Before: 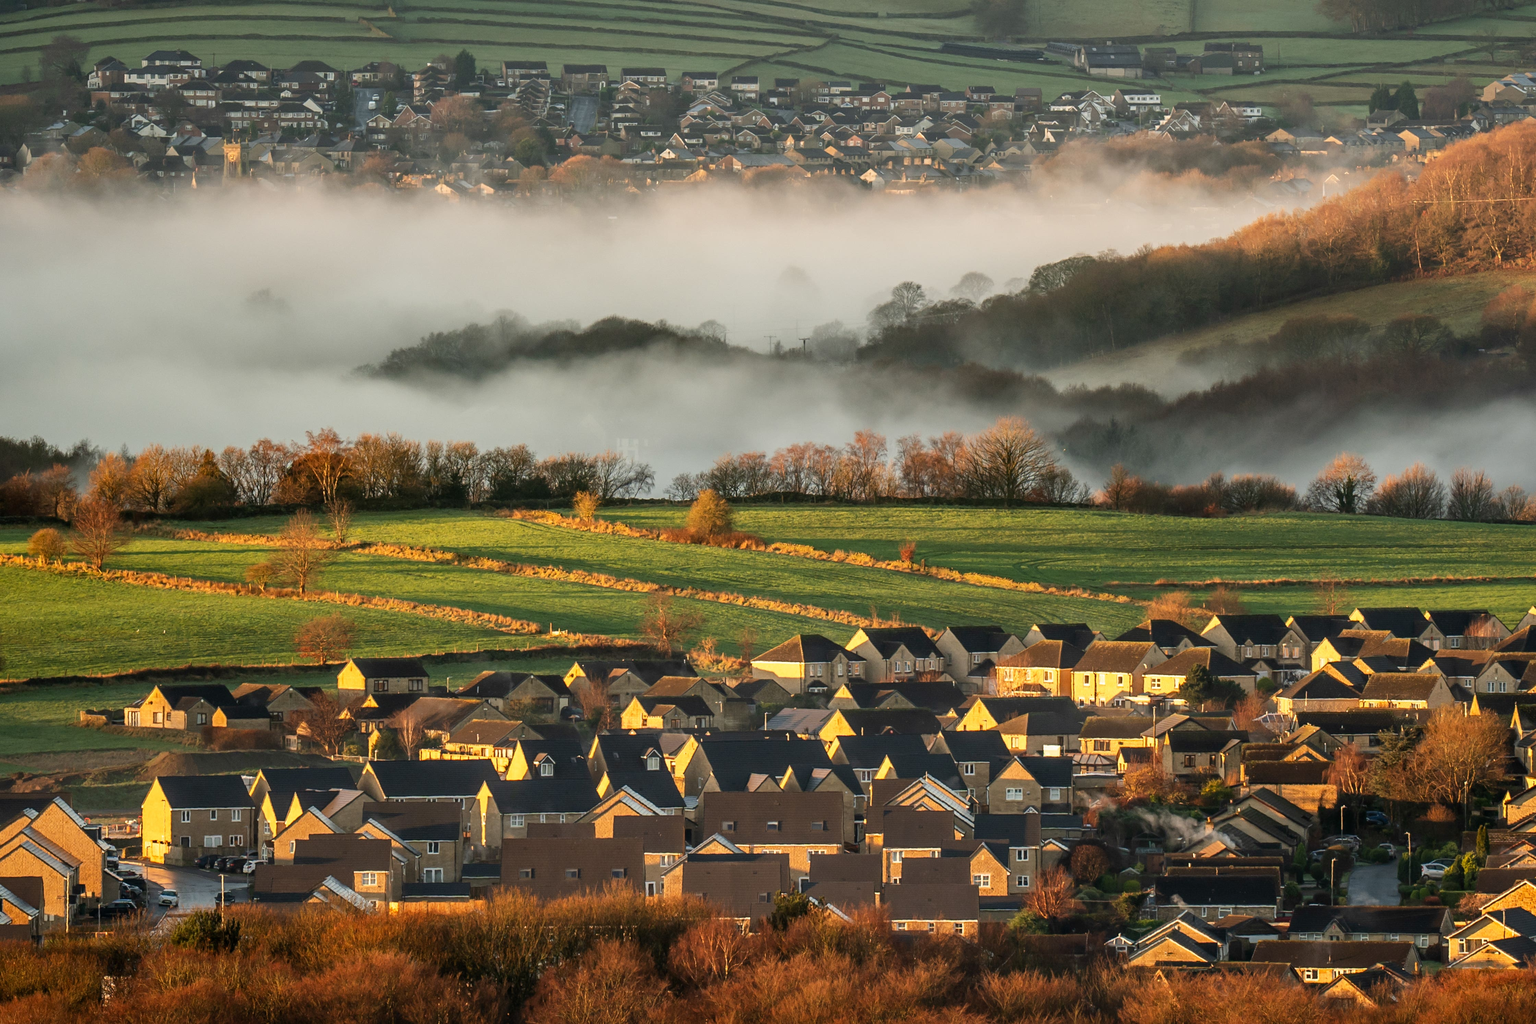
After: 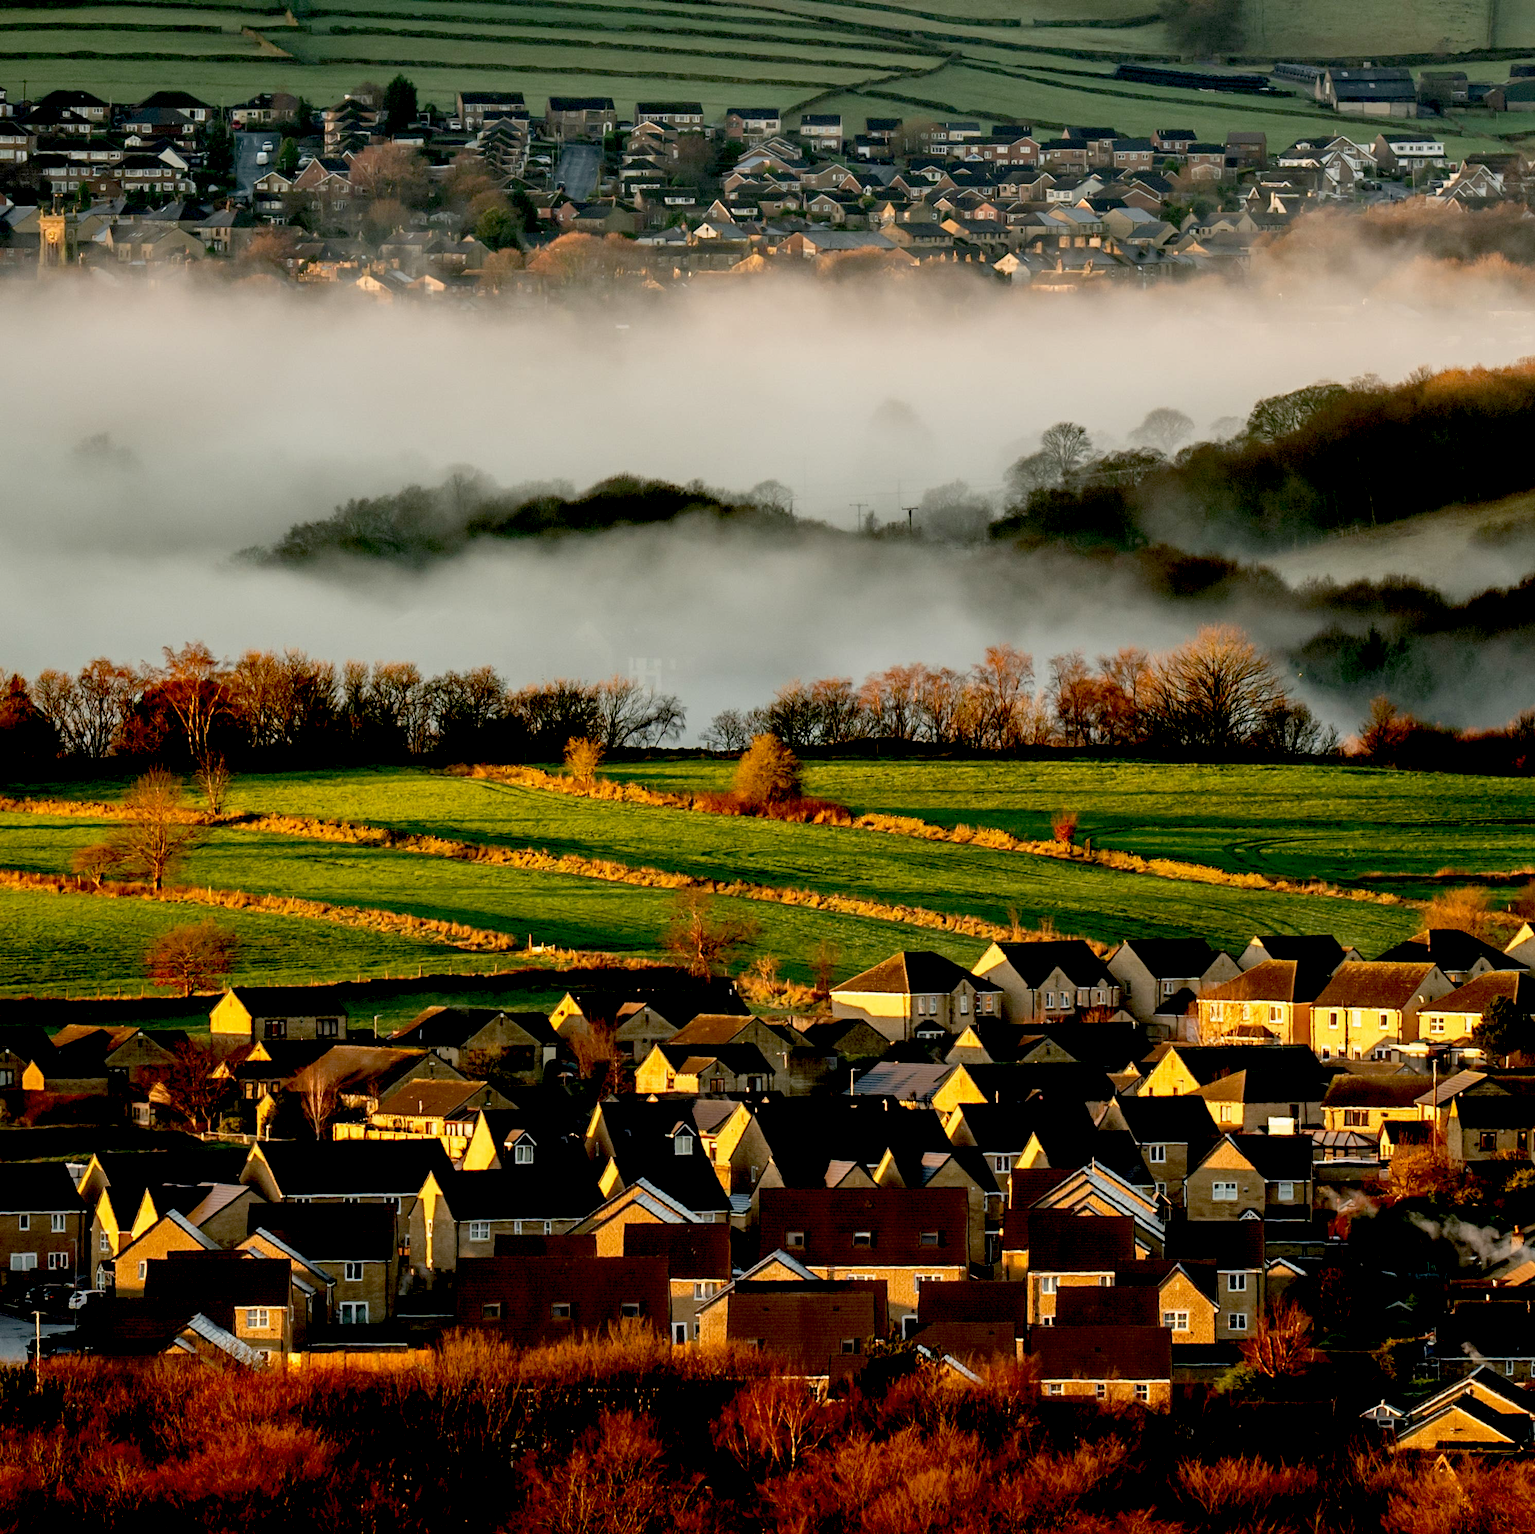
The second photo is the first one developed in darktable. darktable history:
exposure: black level correction 0.057, compensate exposure bias true, compensate highlight preservation false
crop and rotate: left 12.859%, right 20.428%
